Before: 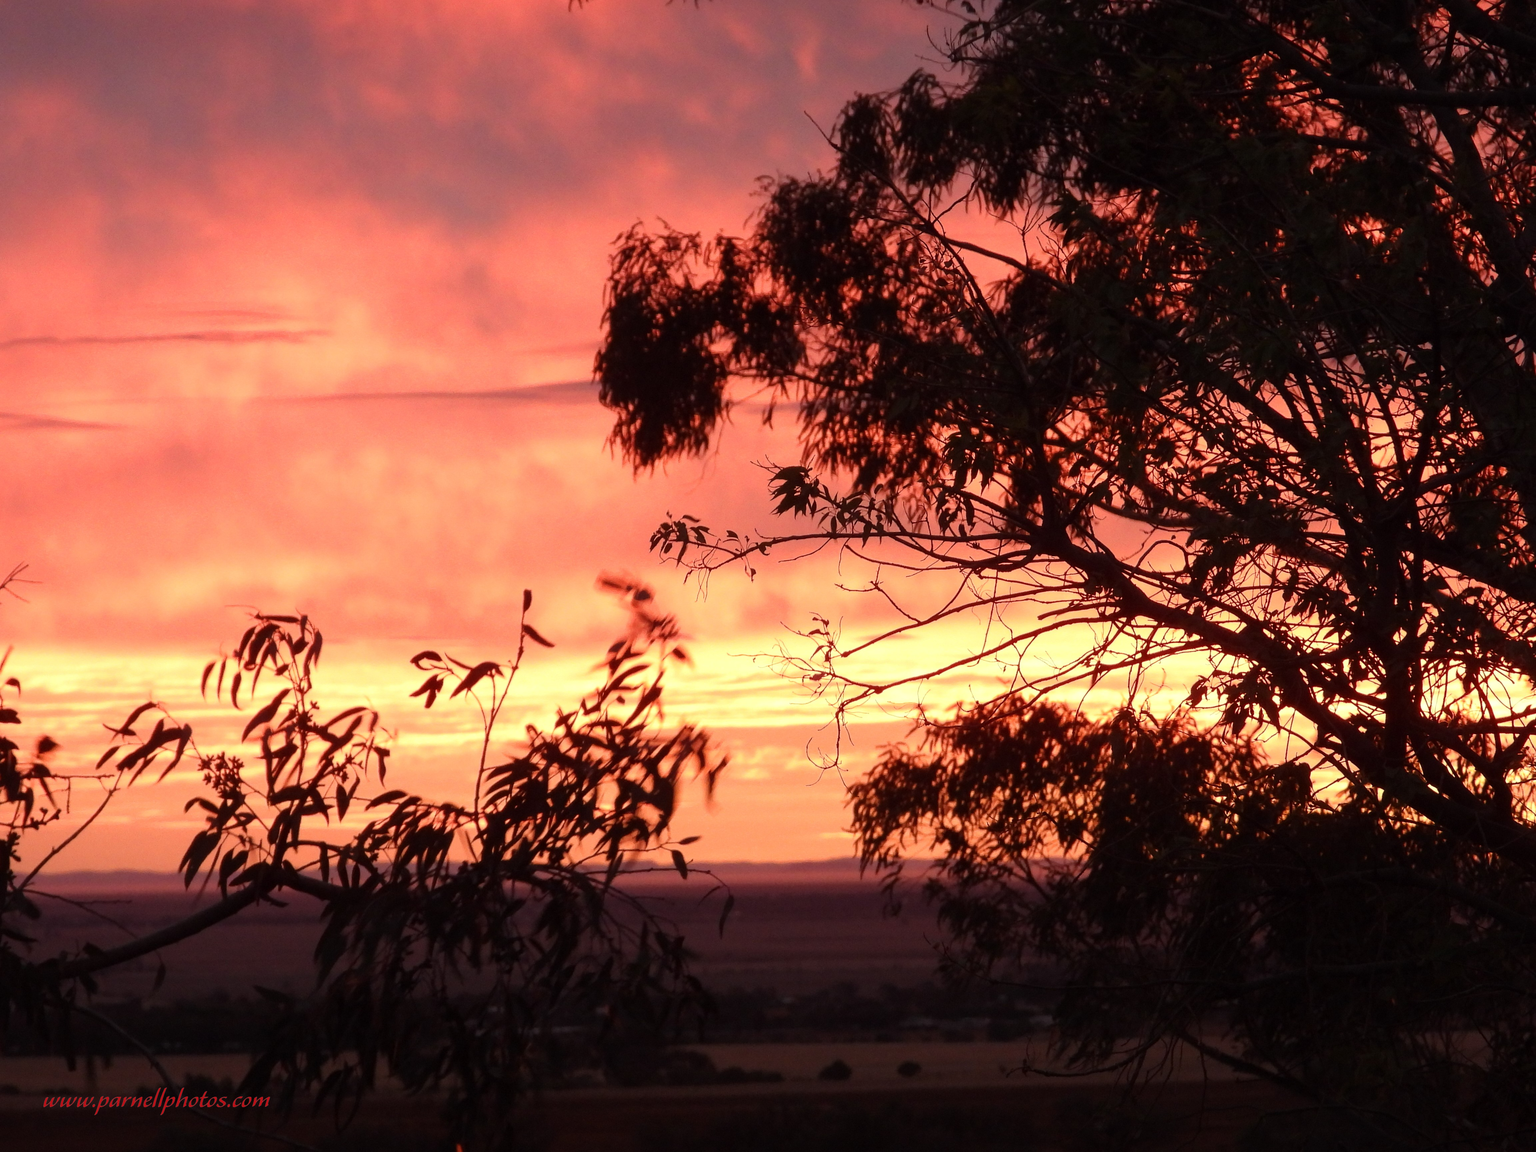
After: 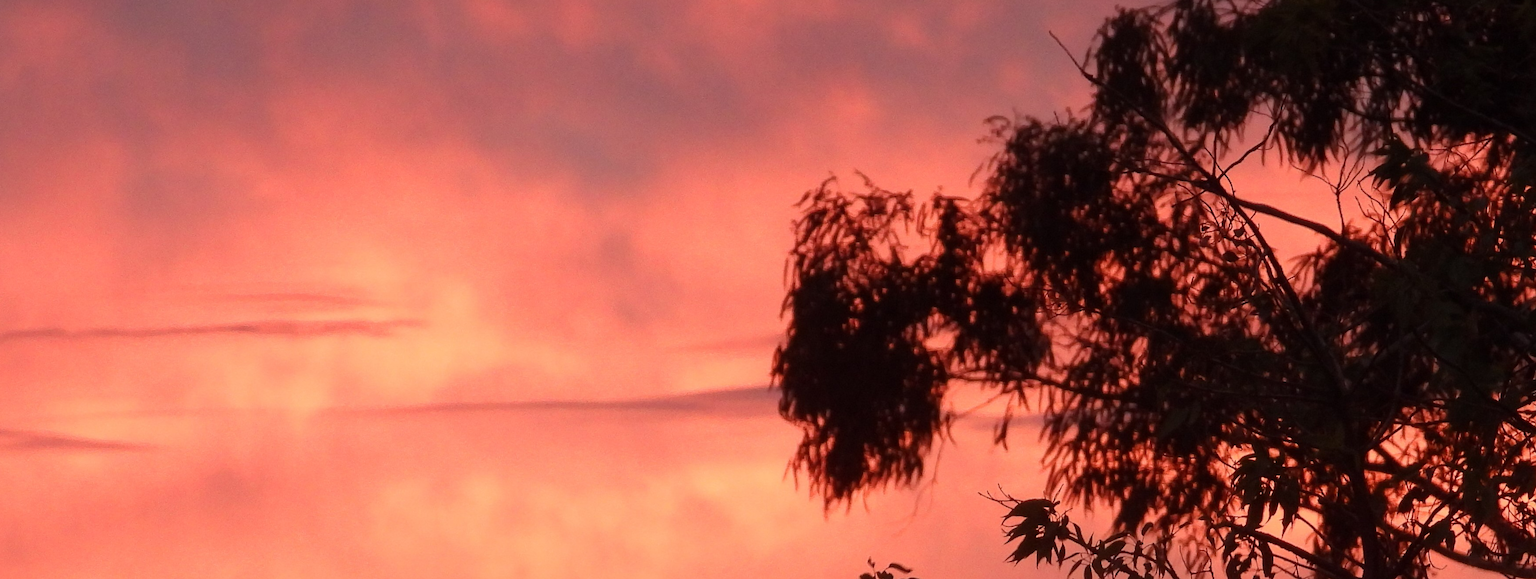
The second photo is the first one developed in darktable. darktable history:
crop: left 0.521%, top 7.634%, right 23.55%, bottom 54.173%
